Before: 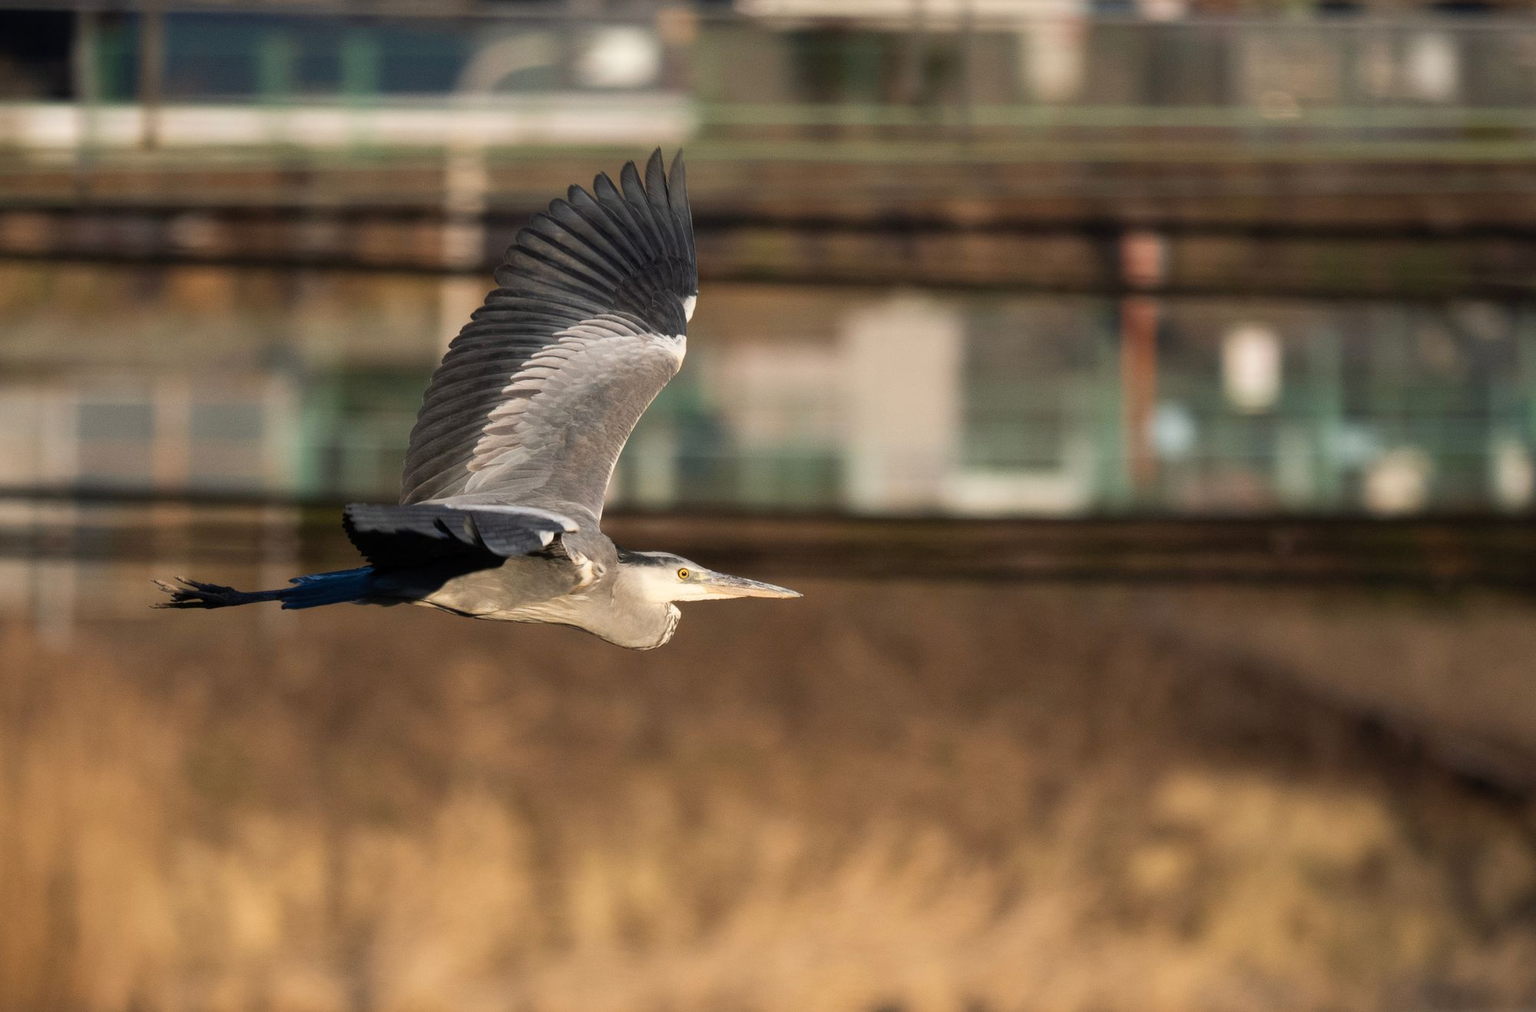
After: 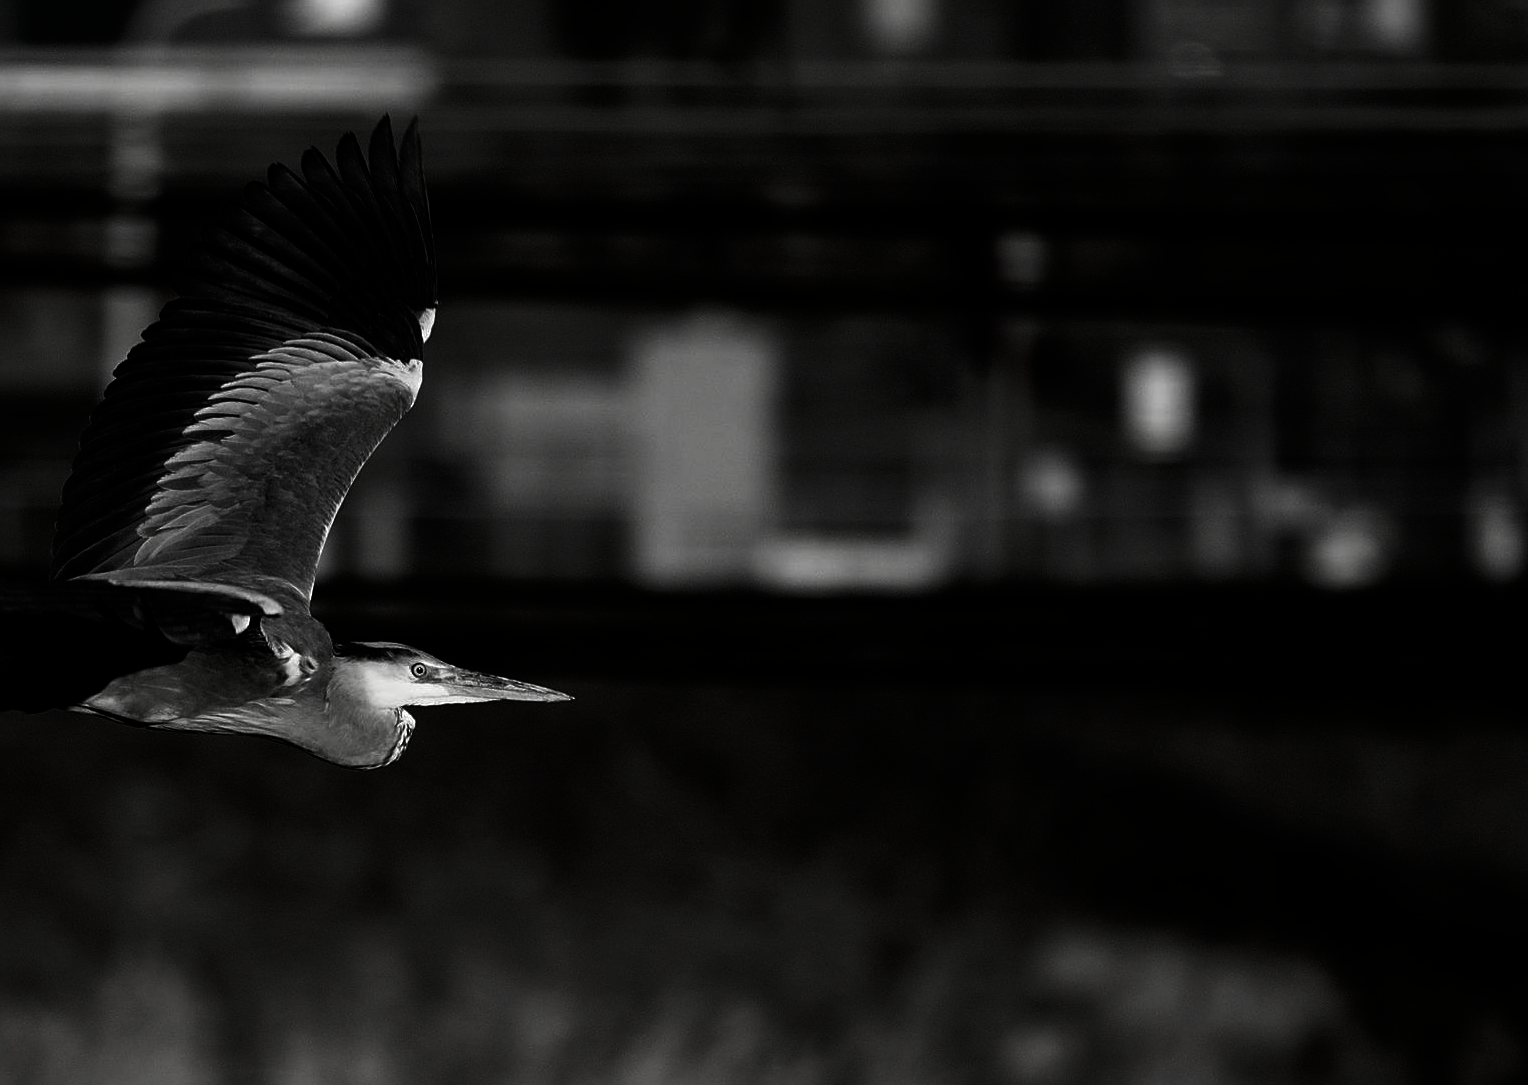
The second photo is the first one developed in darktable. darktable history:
crop: left 23.552%, top 5.858%, bottom 11.814%
sharpen: on, module defaults
base curve: curves: ch0 [(0, 0) (0.073, 0.04) (0.157, 0.139) (0.492, 0.492) (0.758, 0.758) (1, 1)], preserve colors none
contrast brightness saturation: contrast 0.023, brightness -0.992, saturation -0.986
